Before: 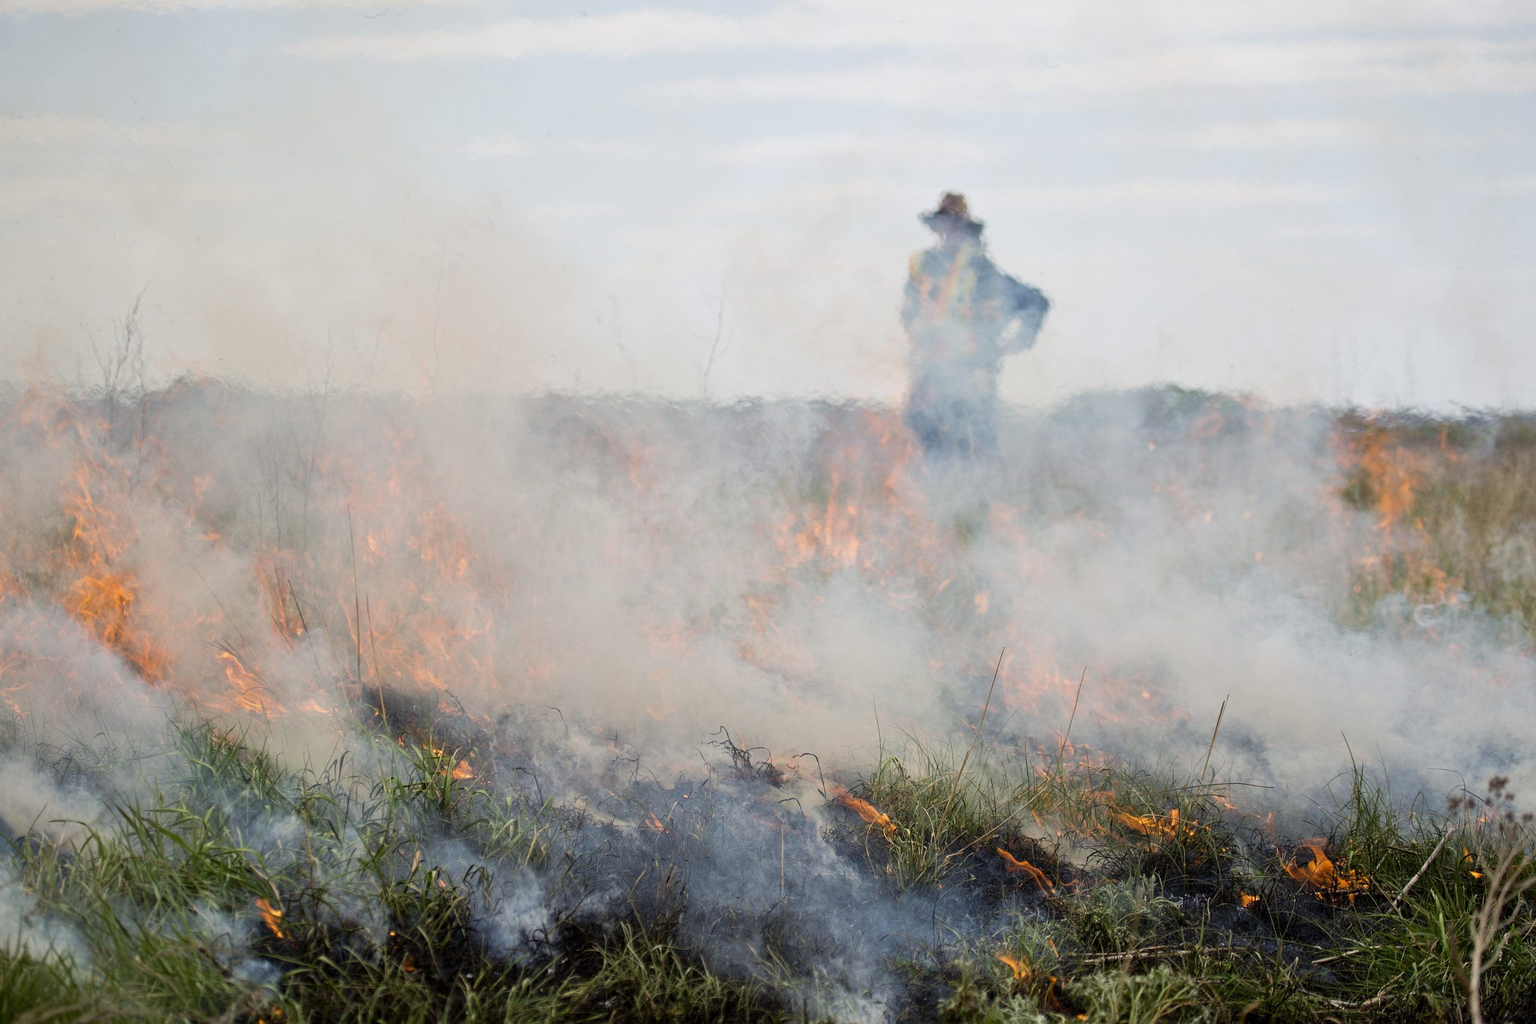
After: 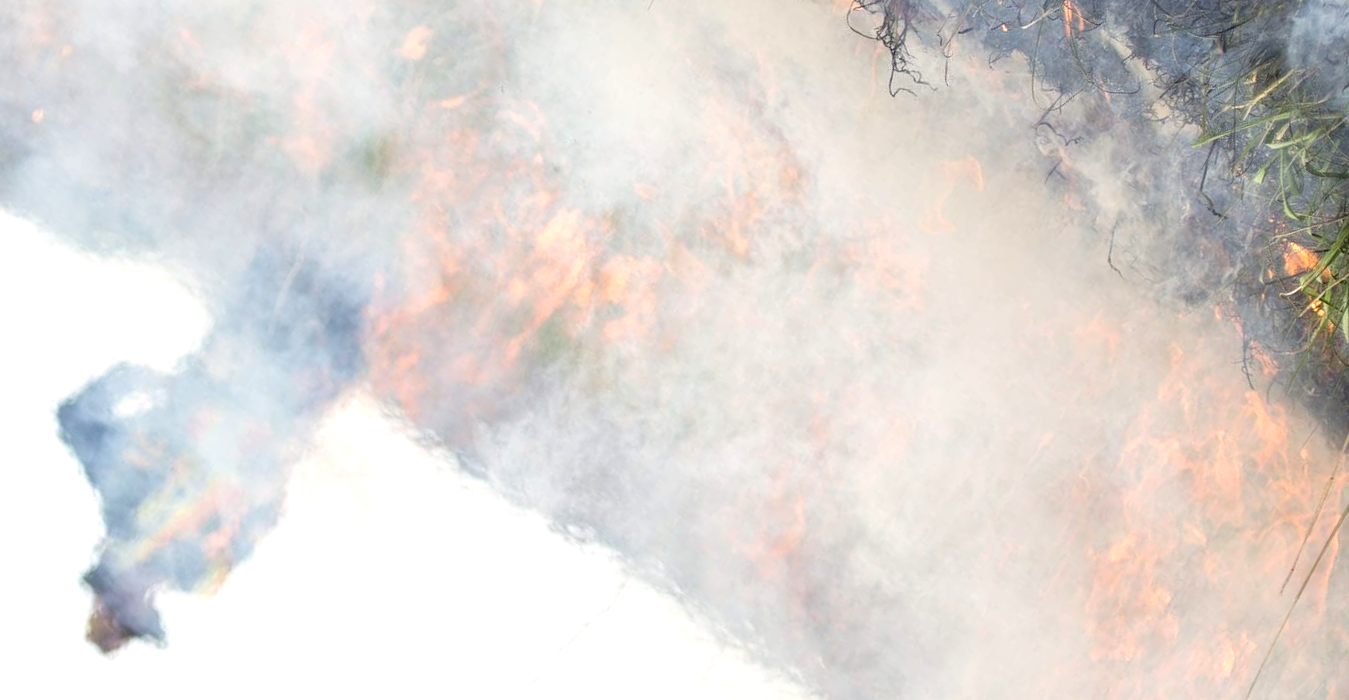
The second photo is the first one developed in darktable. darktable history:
exposure: black level correction 0, exposure 0.691 EV, compensate highlight preservation false
crop and rotate: angle 148.3°, left 9.152%, top 15.578%, right 4.431%, bottom 17.17%
